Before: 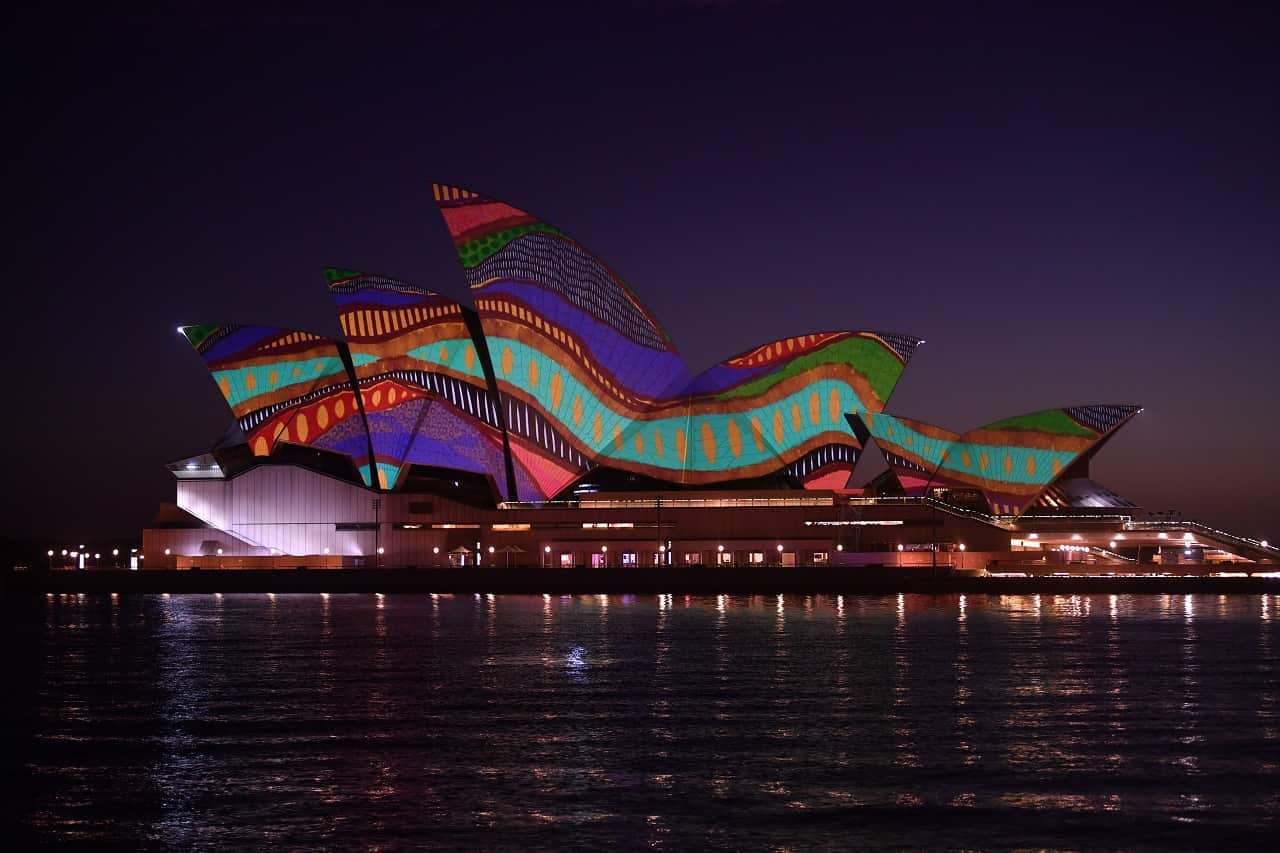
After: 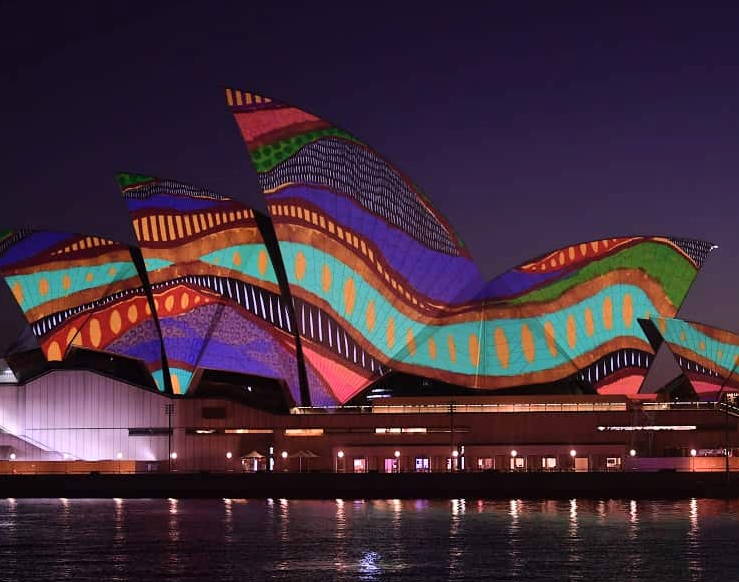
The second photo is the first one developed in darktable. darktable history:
crop: left 16.202%, top 11.208%, right 26.045%, bottom 20.557%
shadows and highlights: radius 337.17, shadows 29.01, soften with gaussian
